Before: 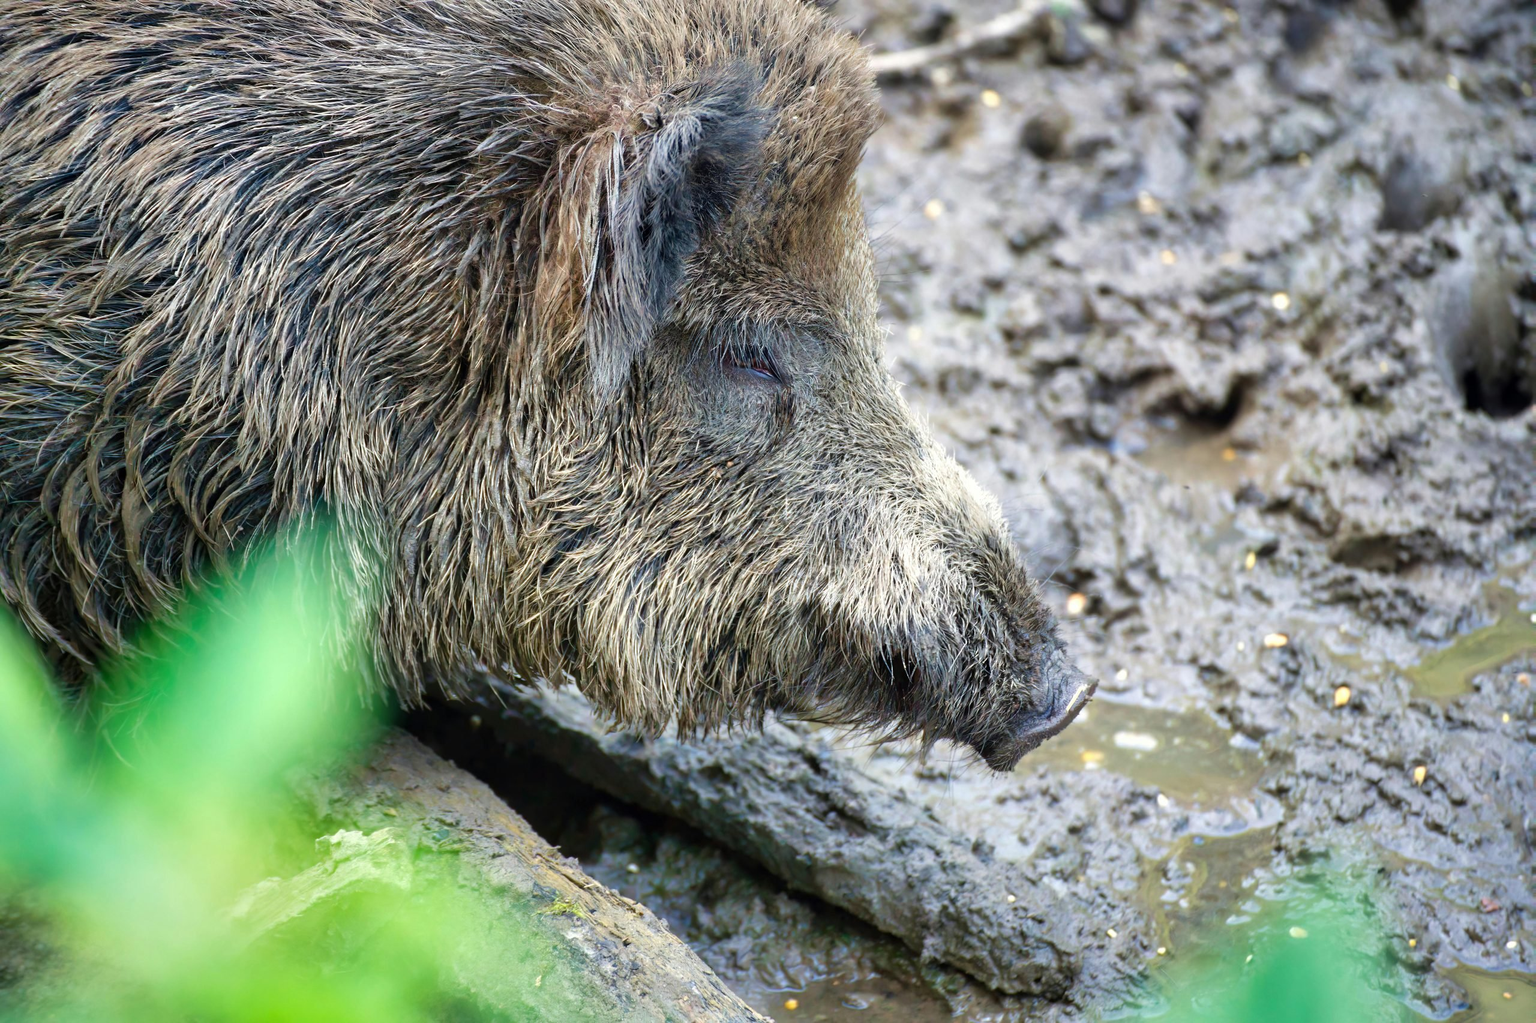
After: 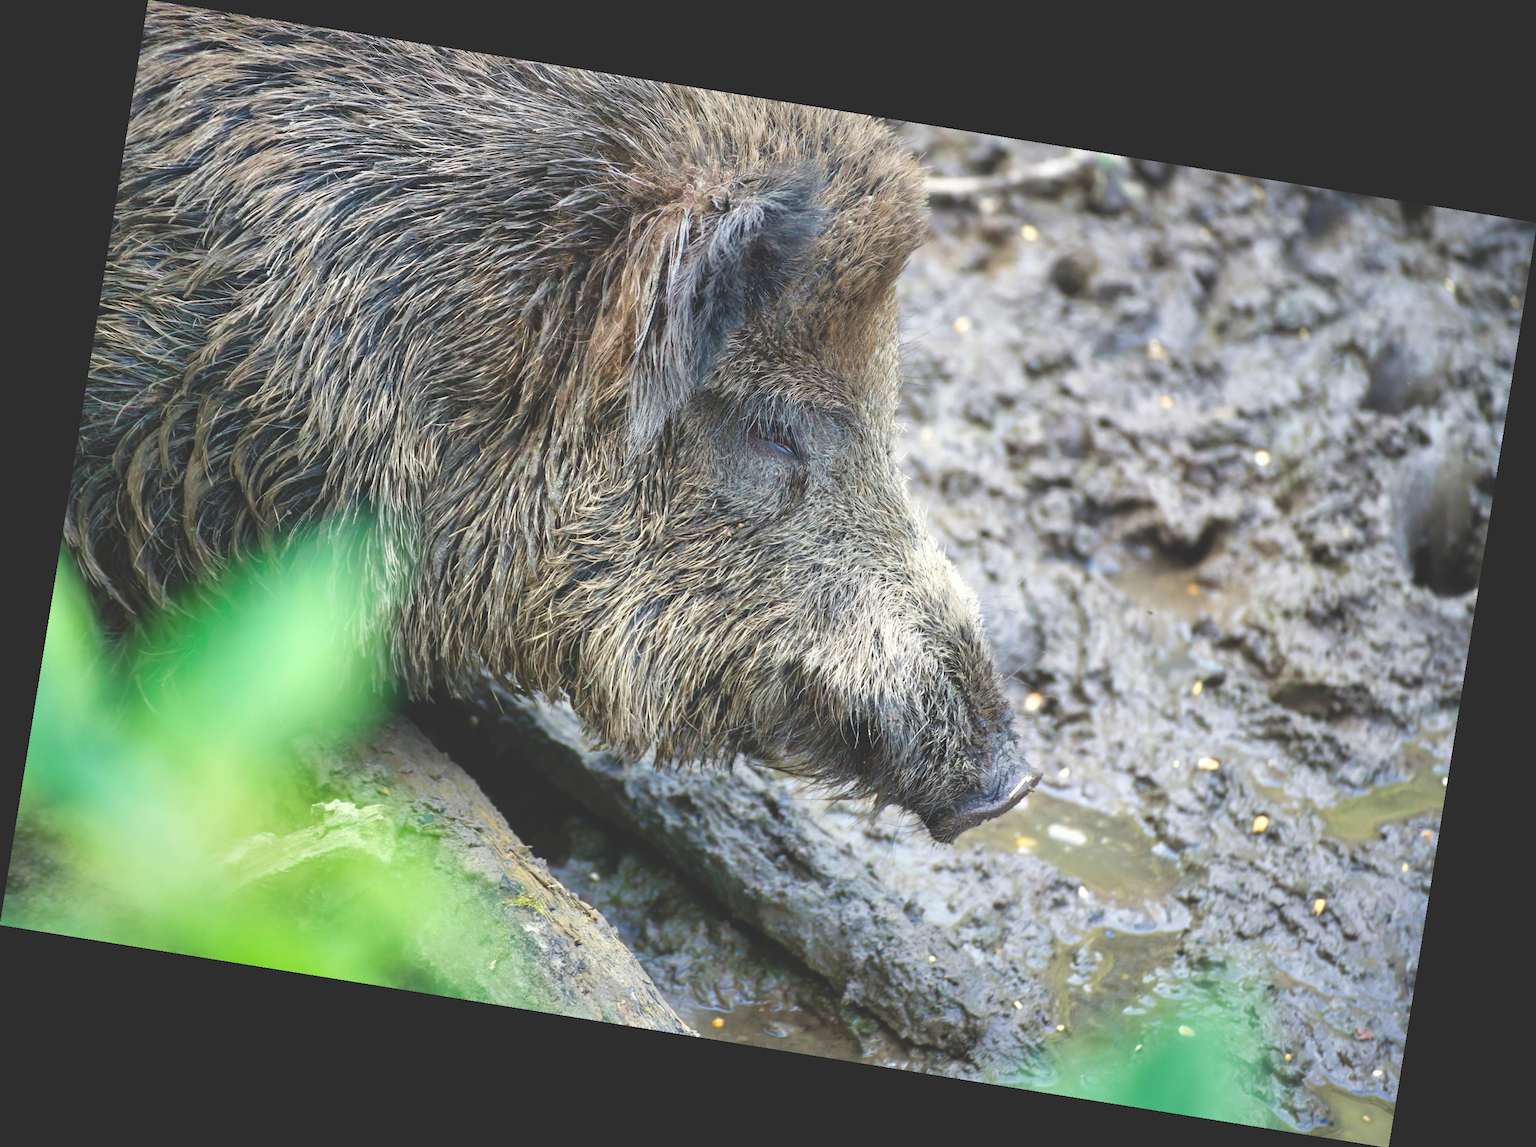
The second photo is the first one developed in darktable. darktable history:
exposure: black level correction -0.028, compensate highlight preservation false
rotate and perspective: rotation 9.12°, automatic cropping off
